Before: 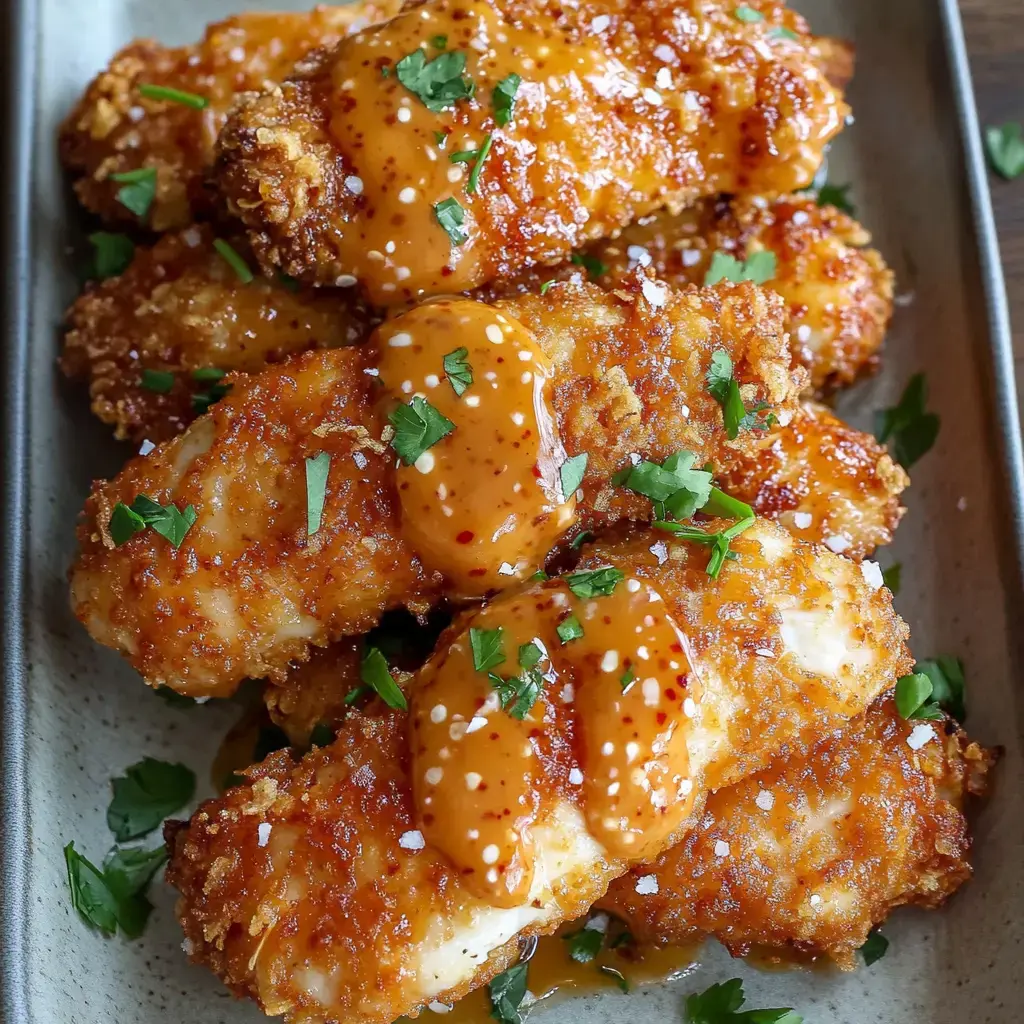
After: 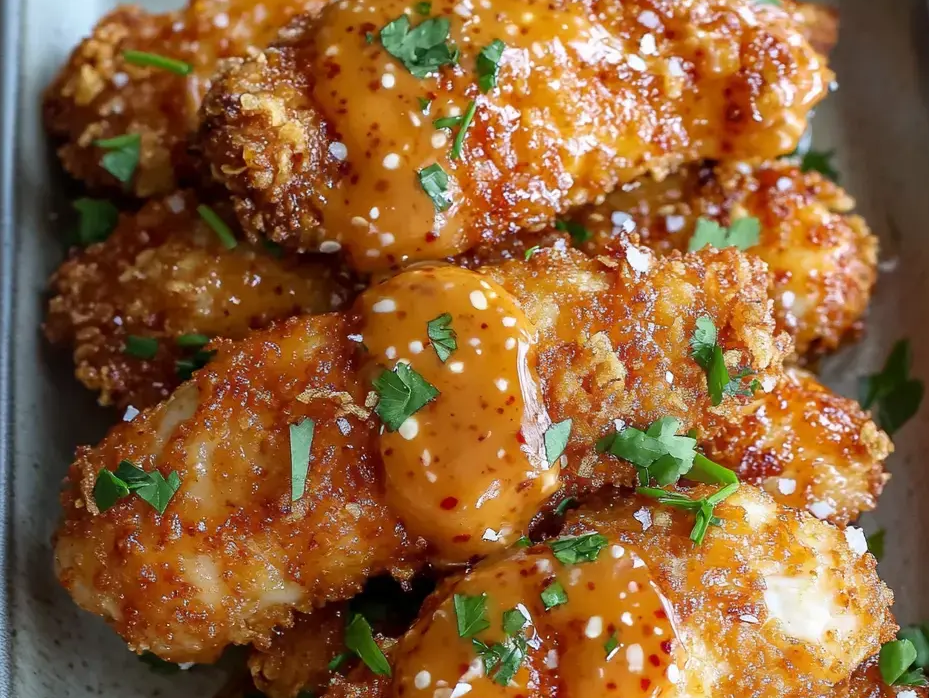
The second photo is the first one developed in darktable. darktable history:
crop: left 1.621%, top 3.367%, right 7.633%, bottom 28.459%
